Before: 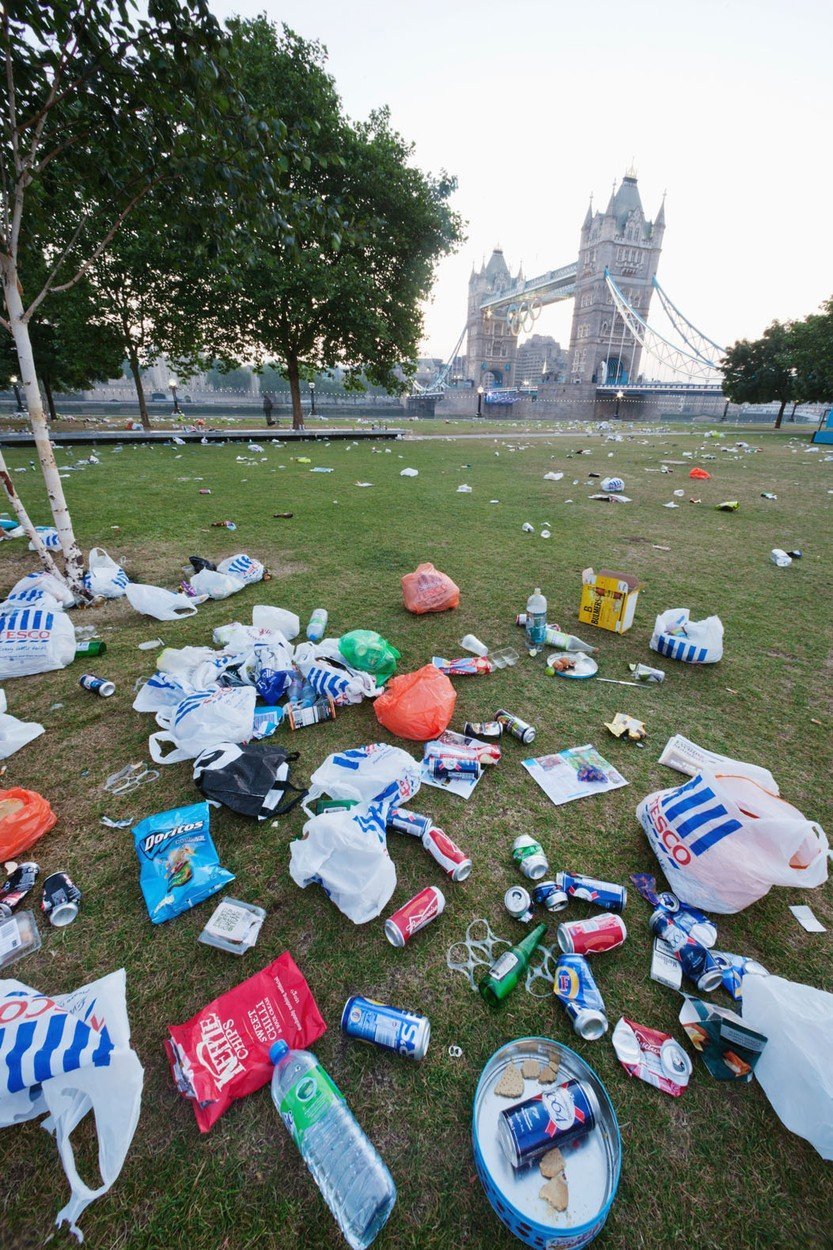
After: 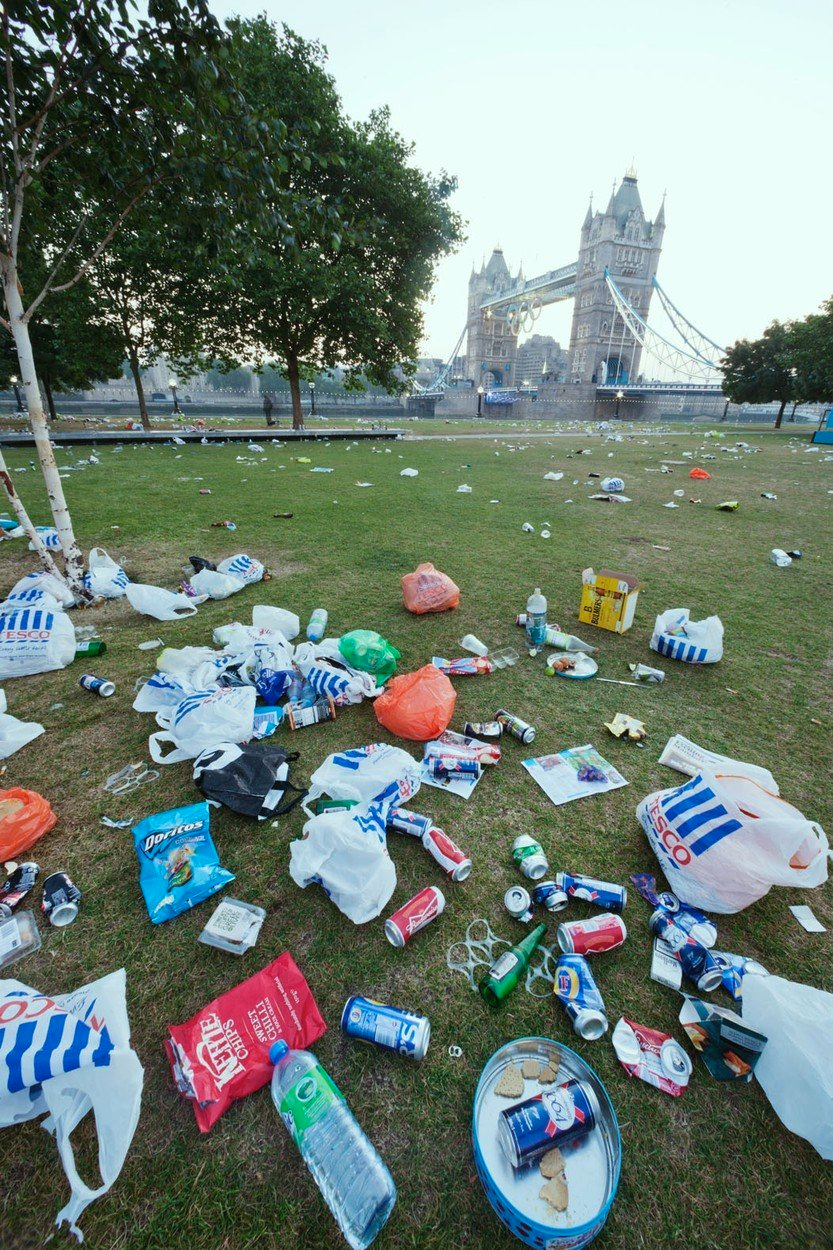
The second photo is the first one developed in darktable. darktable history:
color correction: highlights a* -6.87, highlights b* 0.508
